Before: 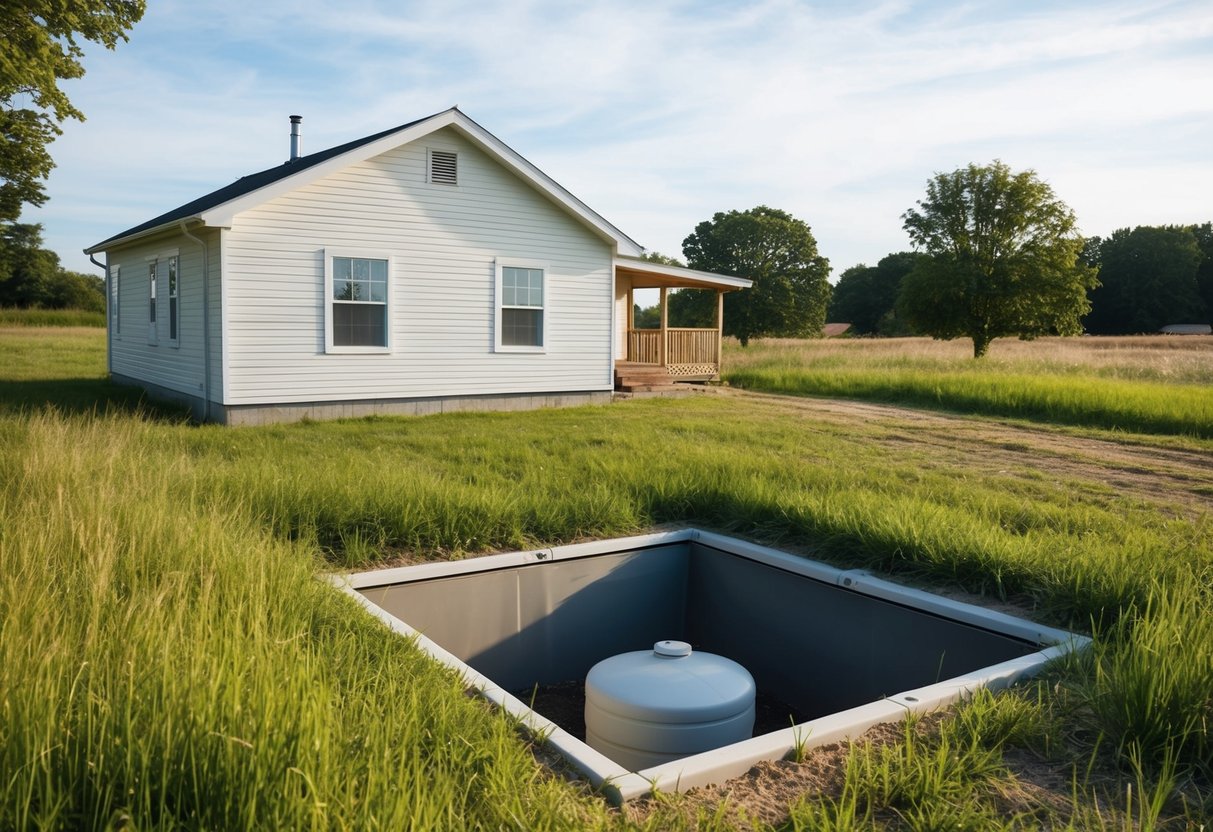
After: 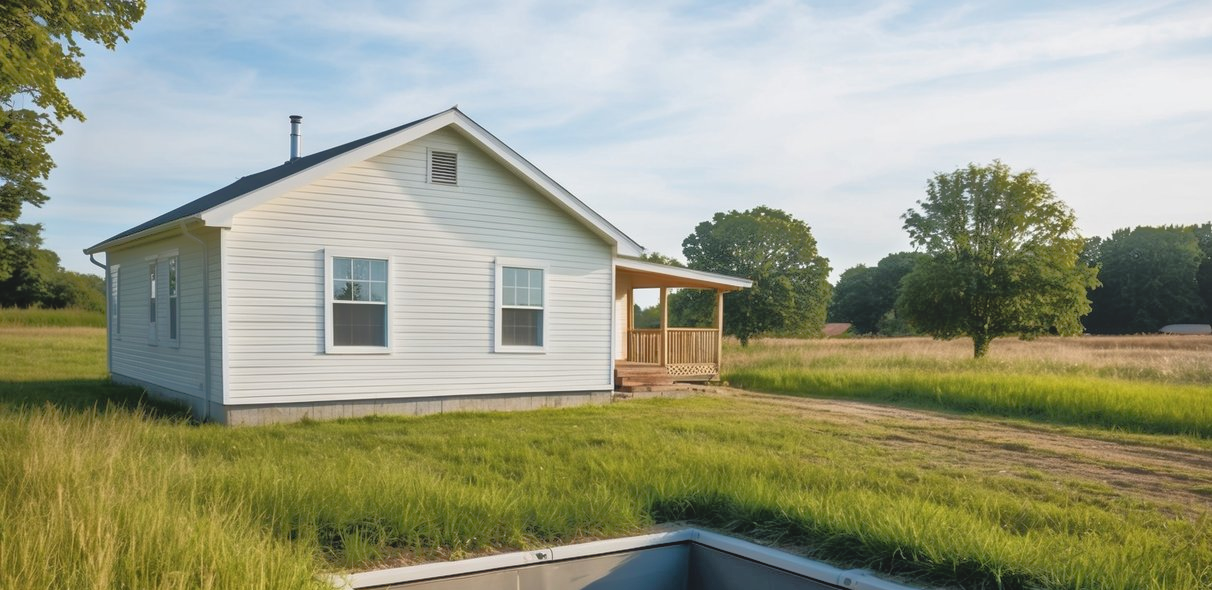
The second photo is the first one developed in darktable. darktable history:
local contrast: highlights 48%, shadows 3%, detail 101%
tone equalizer: -8 EV -0.517 EV, -7 EV -0.314 EV, -6 EV -0.117 EV, -5 EV 0.432 EV, -4 EV 0.985 EV, -3 EV 0.808 EV, -2 EV -0.008 EV, -1 EV 0.139 EV, +0 EV -0.028 EV
crop: right 0%, bottom 29.084%
